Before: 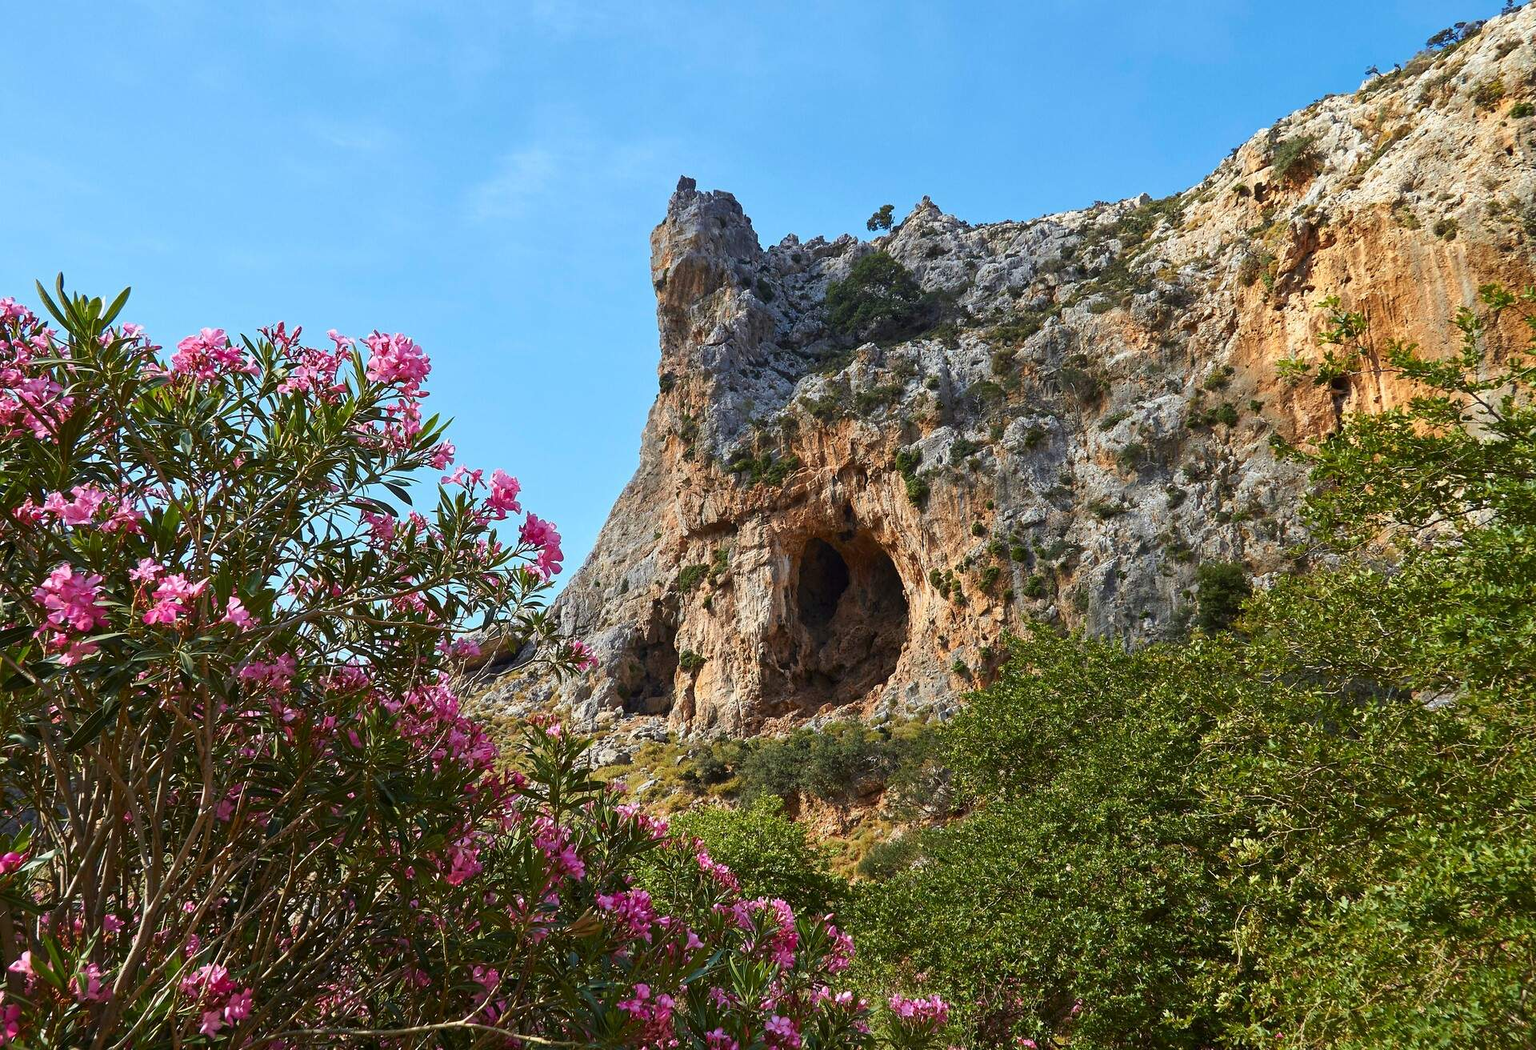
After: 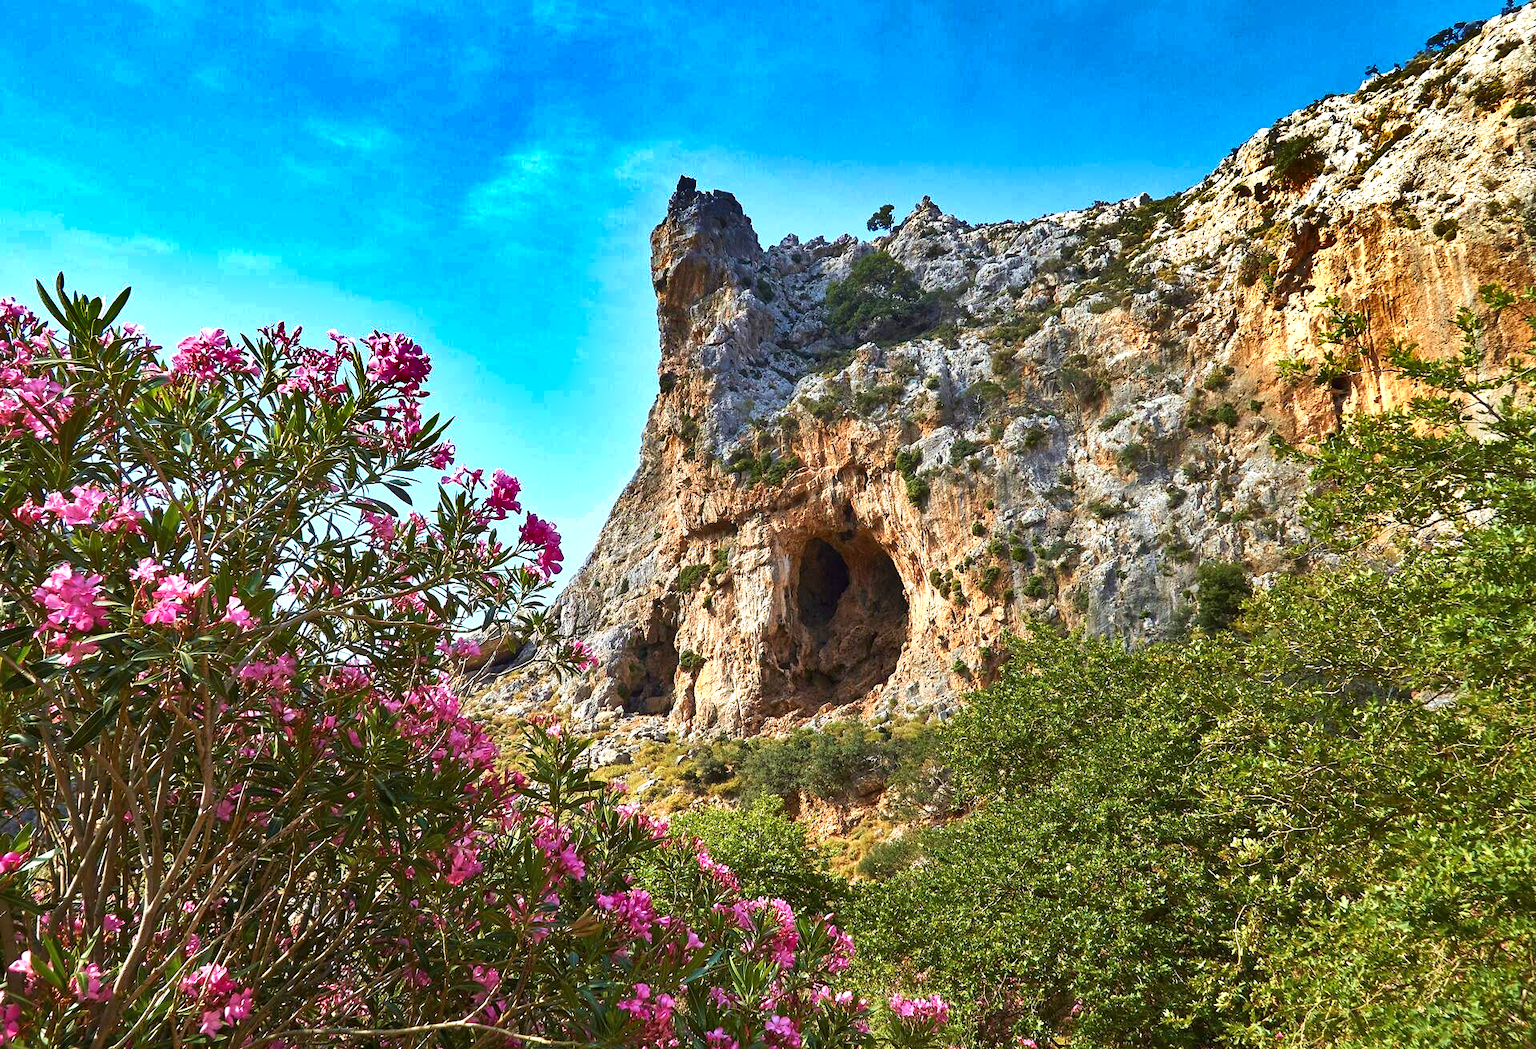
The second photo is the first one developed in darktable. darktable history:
velvia: on, module defaults
shadows and highlights: shadows 20.91, highlights -82.73, soften with gaussian
tone equalizer: -8 EV -0.55 EV
exposure: exposure 0.7 EV, compensate highlight preservation false
